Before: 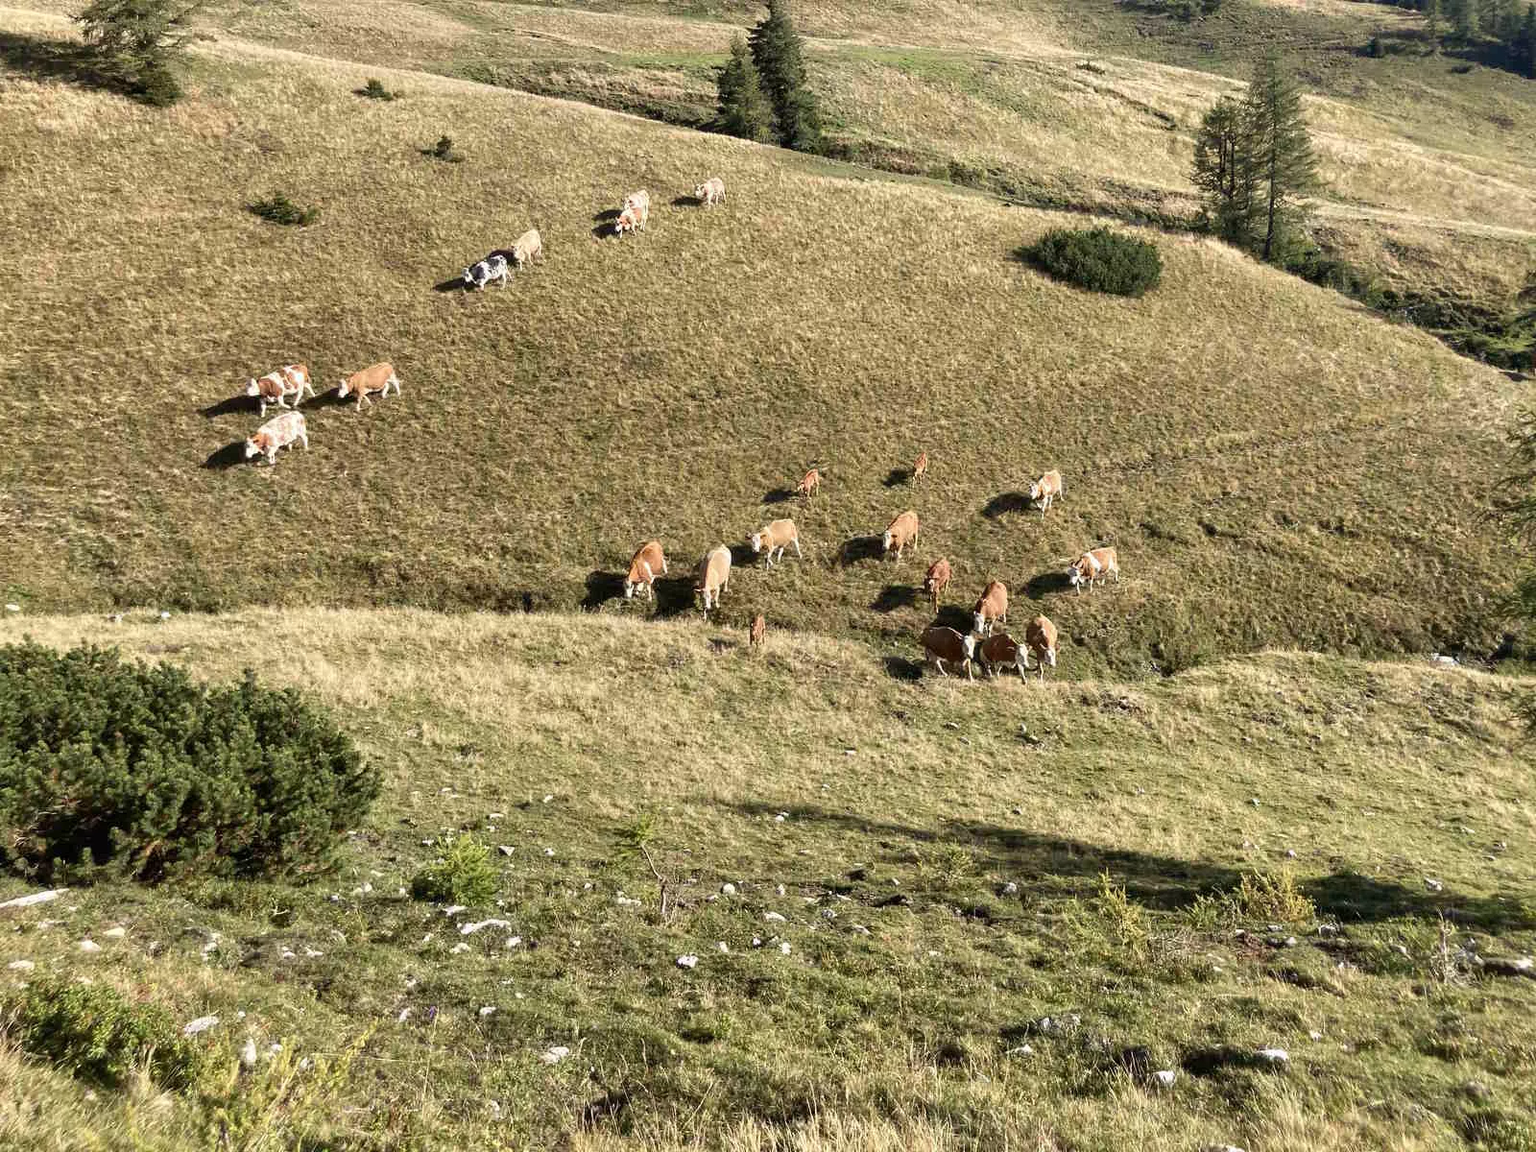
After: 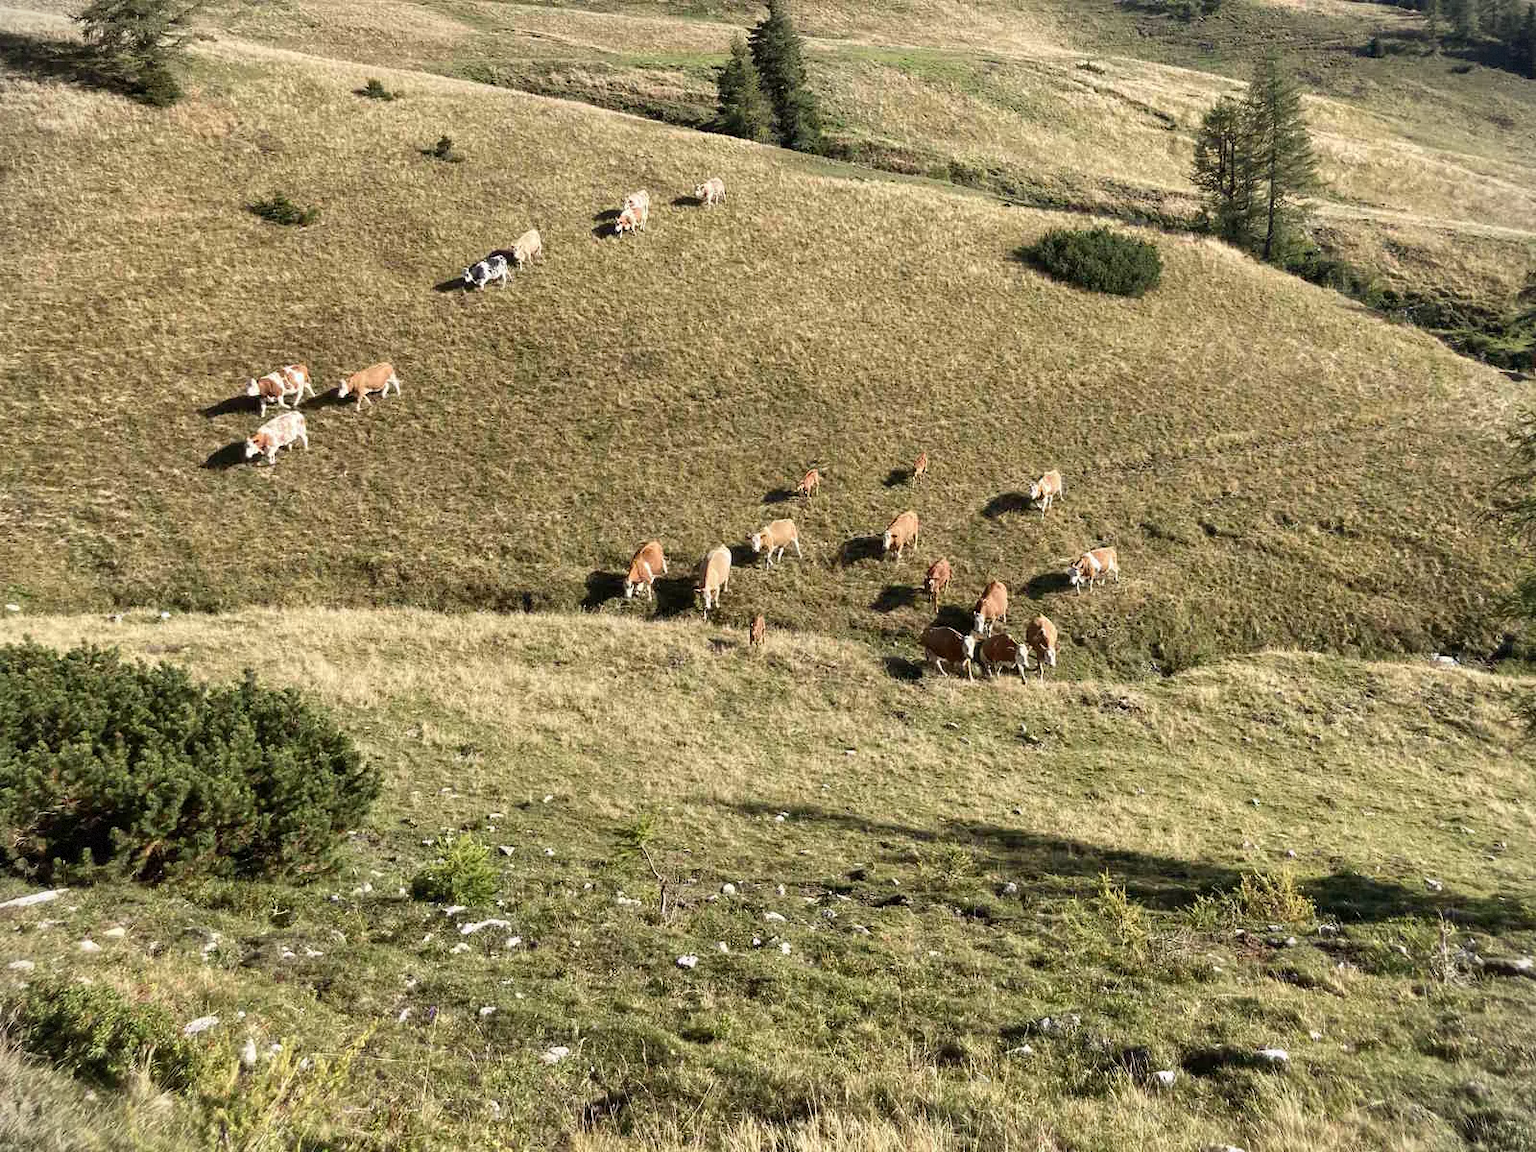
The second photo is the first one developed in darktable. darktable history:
vignetting: fall-off start 91.2%, brightness -0.291, dithering 8-bit output
